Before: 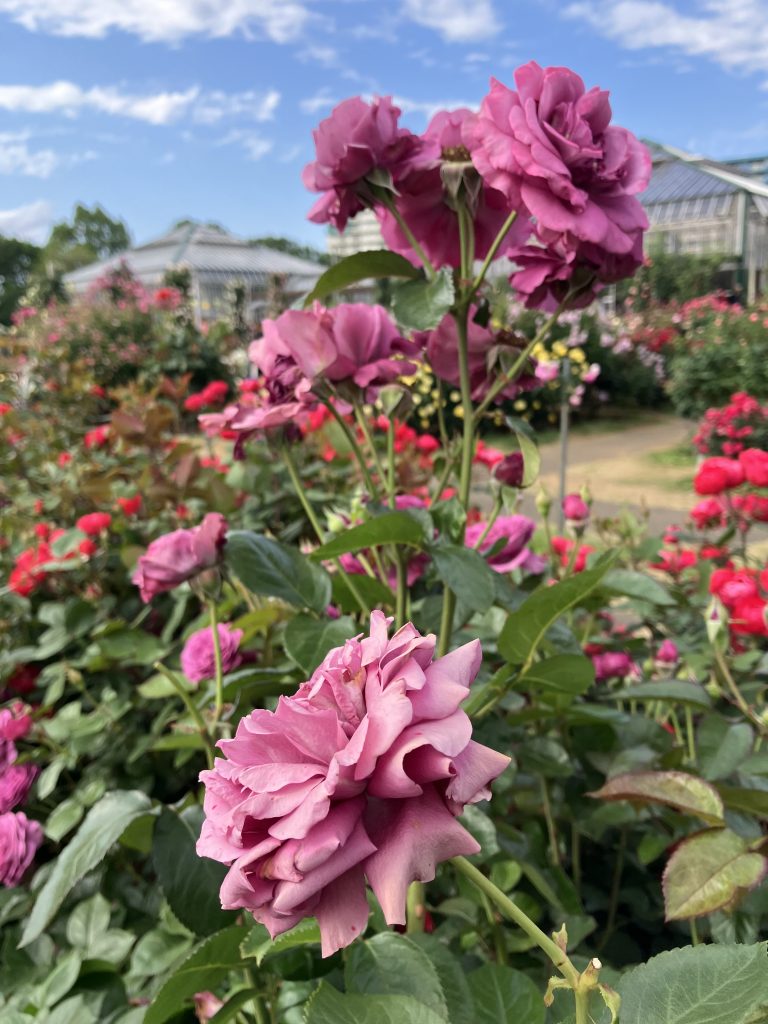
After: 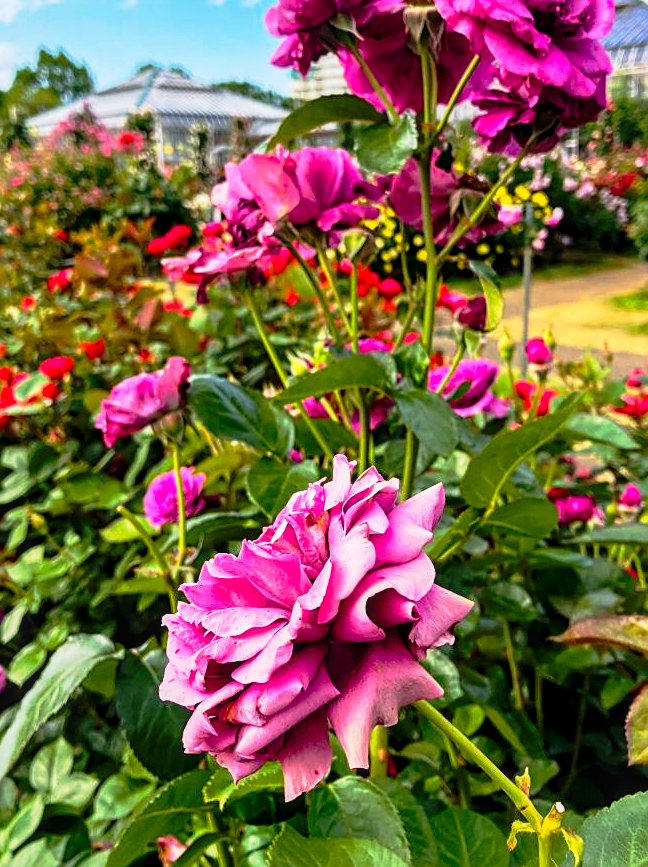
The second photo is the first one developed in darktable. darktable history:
crop and rotate: left 4.865%, top 15.318%, right 10.68%
color balance rgb: global offset › luminance -0.289%, global offset › hue 263.04°, linear chroma grading › global chroma 40.648%, perceptual saturation grading › global saturation 31.026%
sharpen: on, module defaults
contrast equalizer: octaves 7, y [[0.6 ×6], [0.55 ×6], [0 ×6], [0 ×6], [0 ×6]], mix 0.143
base curve: curves: ch0 [(0, 0) (0.257, 0.25) (0.482, 0.586) (0.757, 0.871) (1, 1)], preserve colors none
local contrast: on, module defaults
tone curve: curves: ch0 [(0, 0.009) (0.105, 0.08) (0.195, 0.18) (0.283, 0.316) (0.384, 0.434) (0.485, 0.531) (0.638, 0.69) (0.81, 0.872) (1, 0.977)]; ch1 [(0, 0) (0.161, 0.092) (0.35, 0.33) (0.379, 0.401) (0.456, 0.469) (0.498, 0.502) (0.52, 0.536) (0.586, 0.617) (0.635, 0.655) (1, 1)]; ch2 [(0, 0) (0.371, 0.362) (0.437, 0.437) (0.483, 0.484) (0.53, 0.515) (0.56, 0.571) (0.622, 0.606) (1, 1)], preserve colors none
